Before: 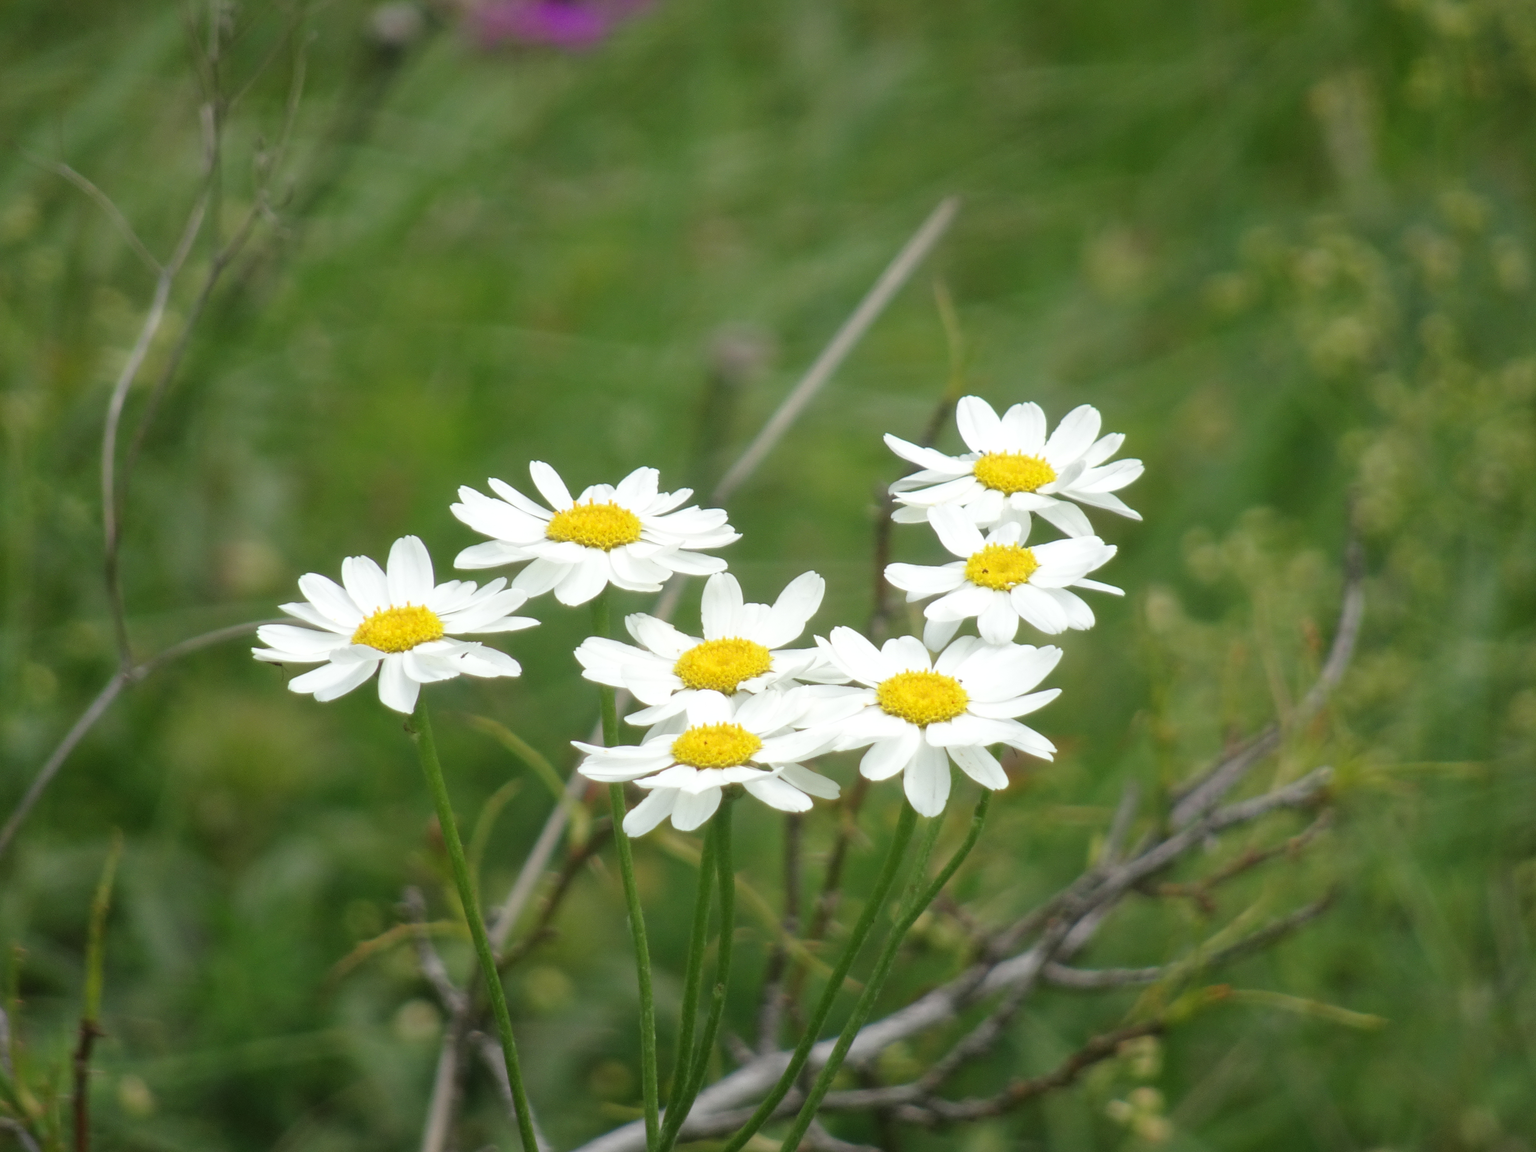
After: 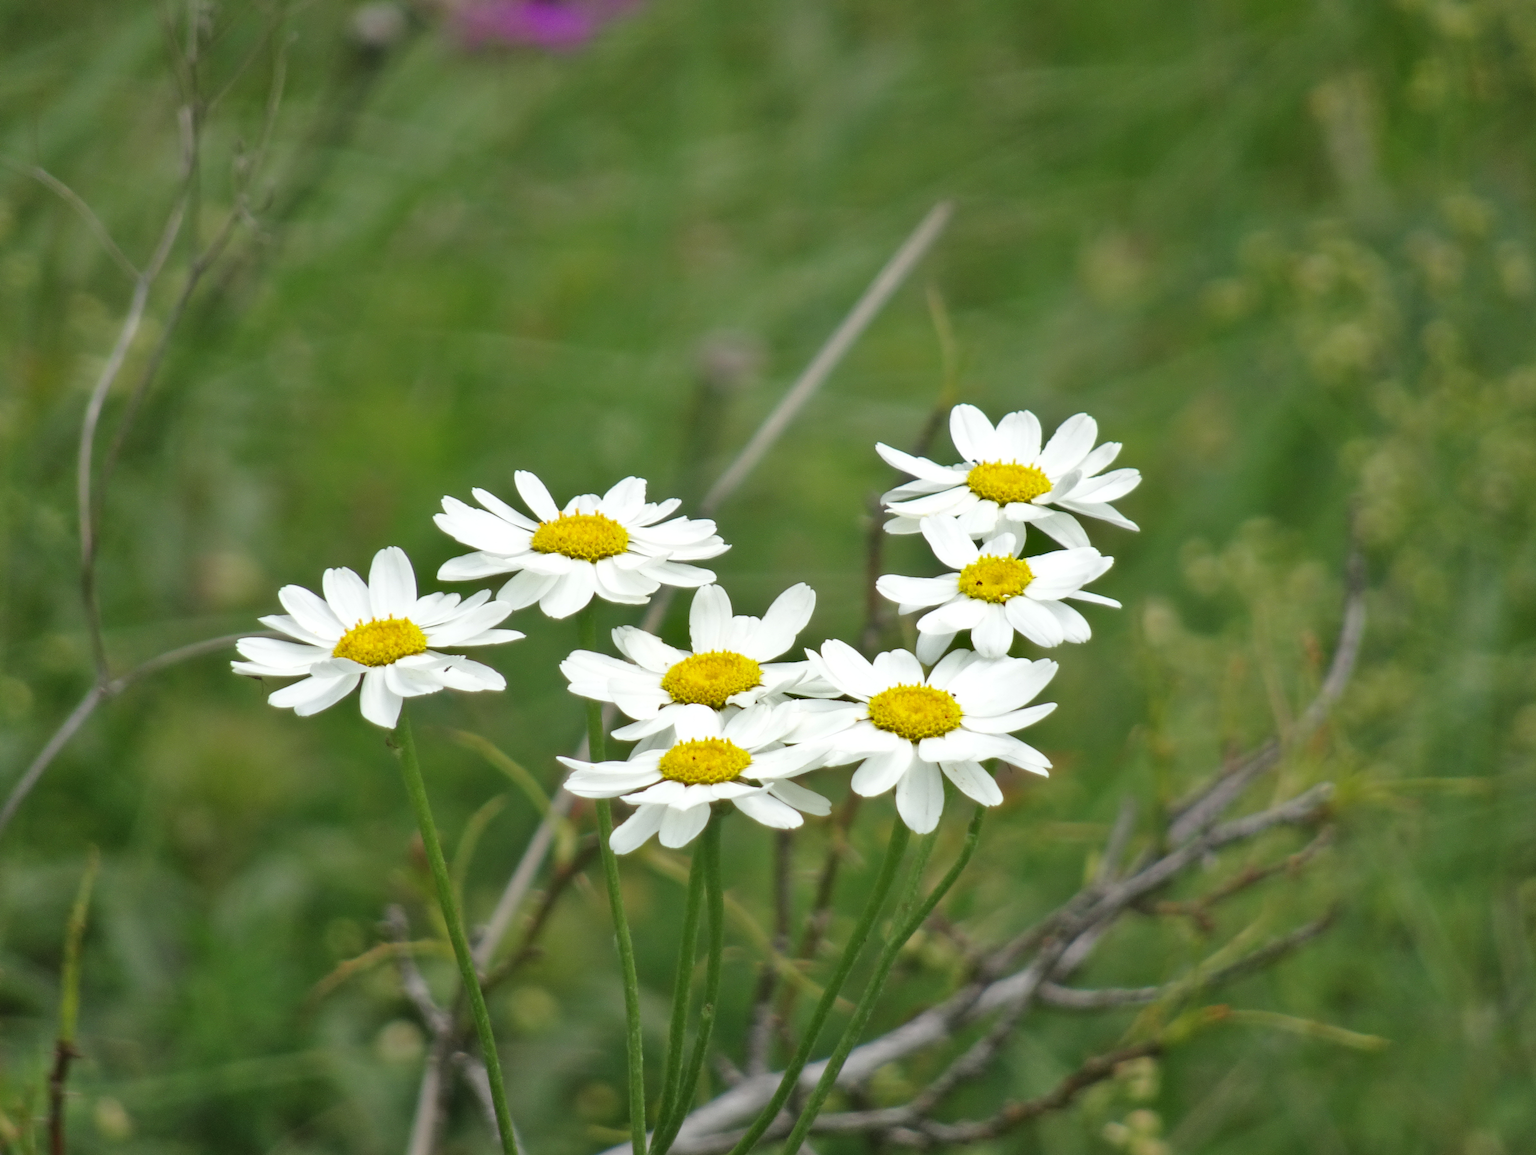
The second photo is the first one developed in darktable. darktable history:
shadows and highlights: highlights color adjustment 89.59%, soften with gaussian
crop: left 1.686%, right 0.279%, bottom 1.663%
